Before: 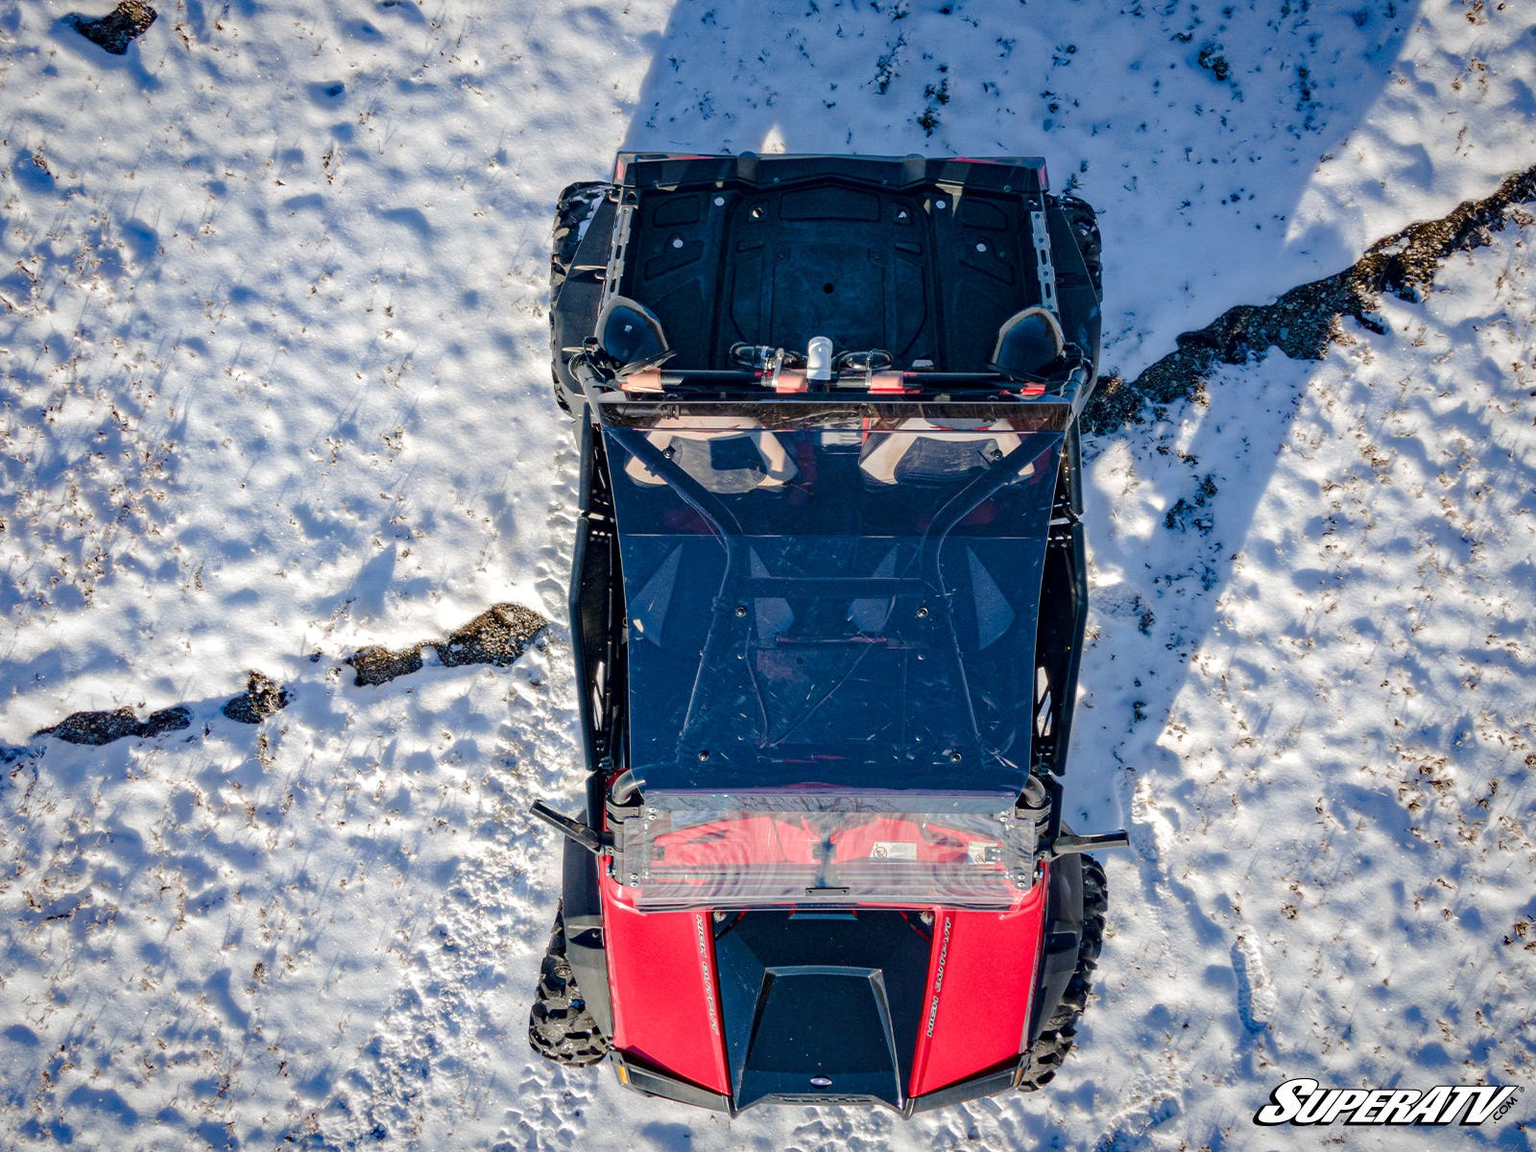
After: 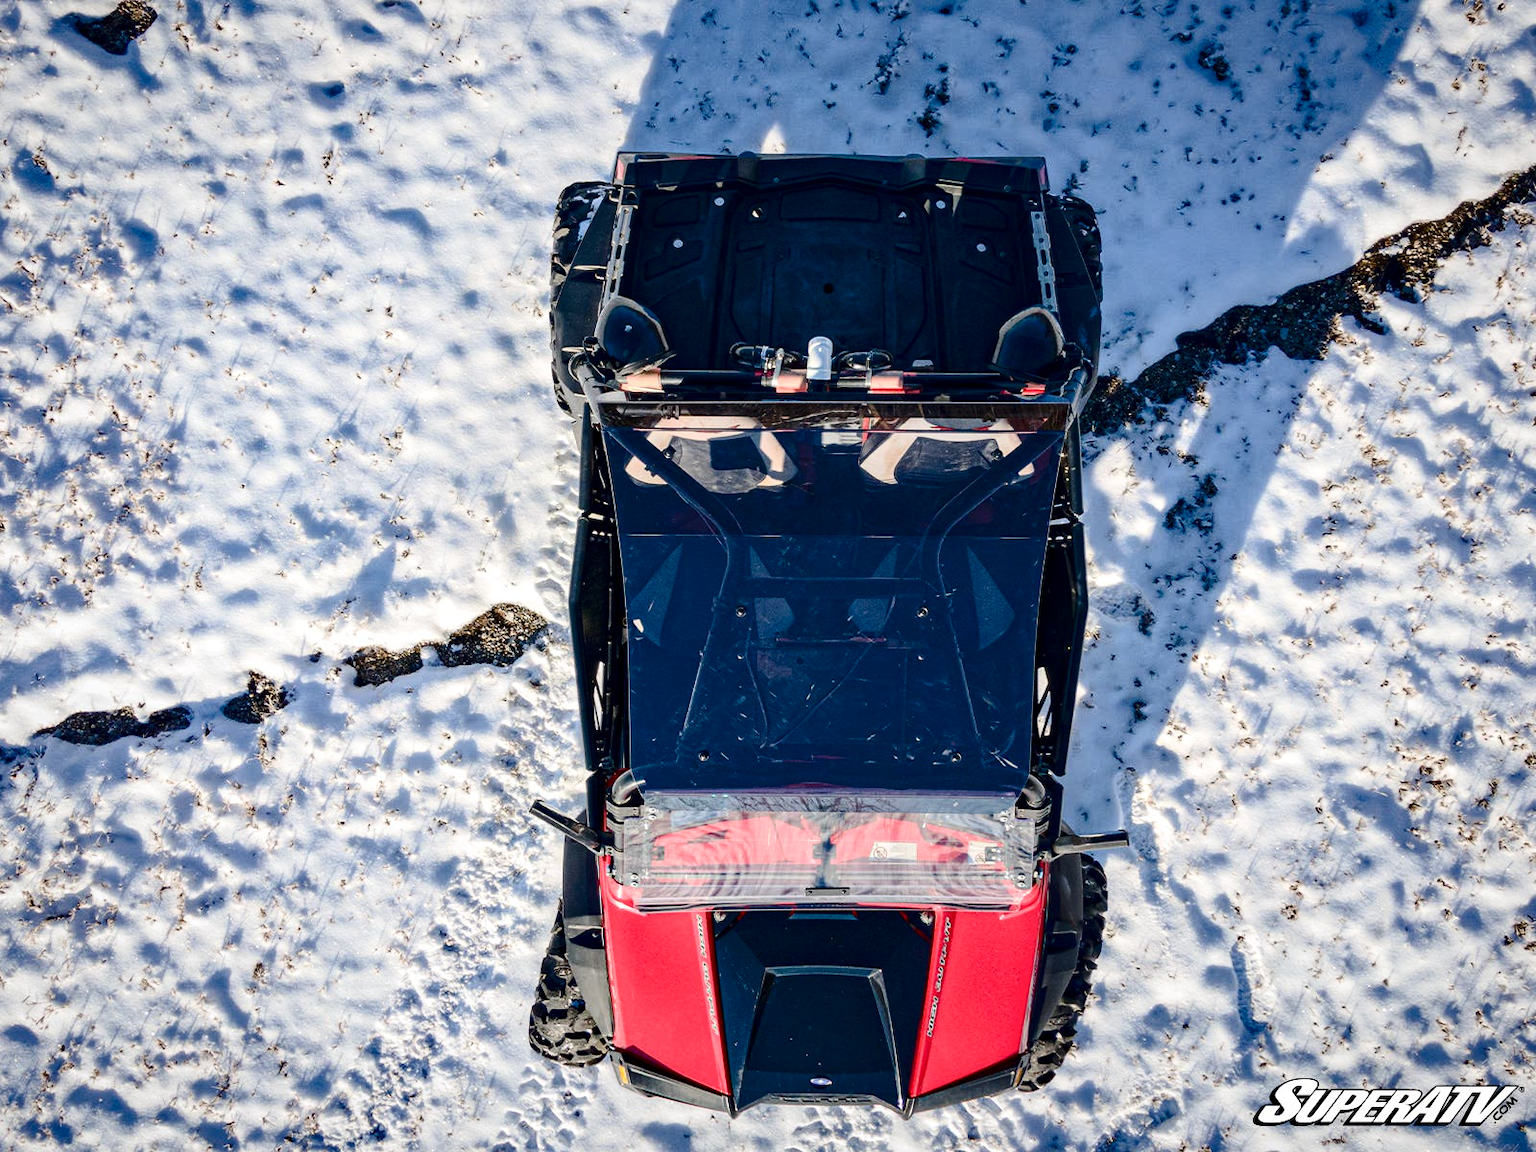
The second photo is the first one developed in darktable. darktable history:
contrast brightness saturation: contrast 0.275
